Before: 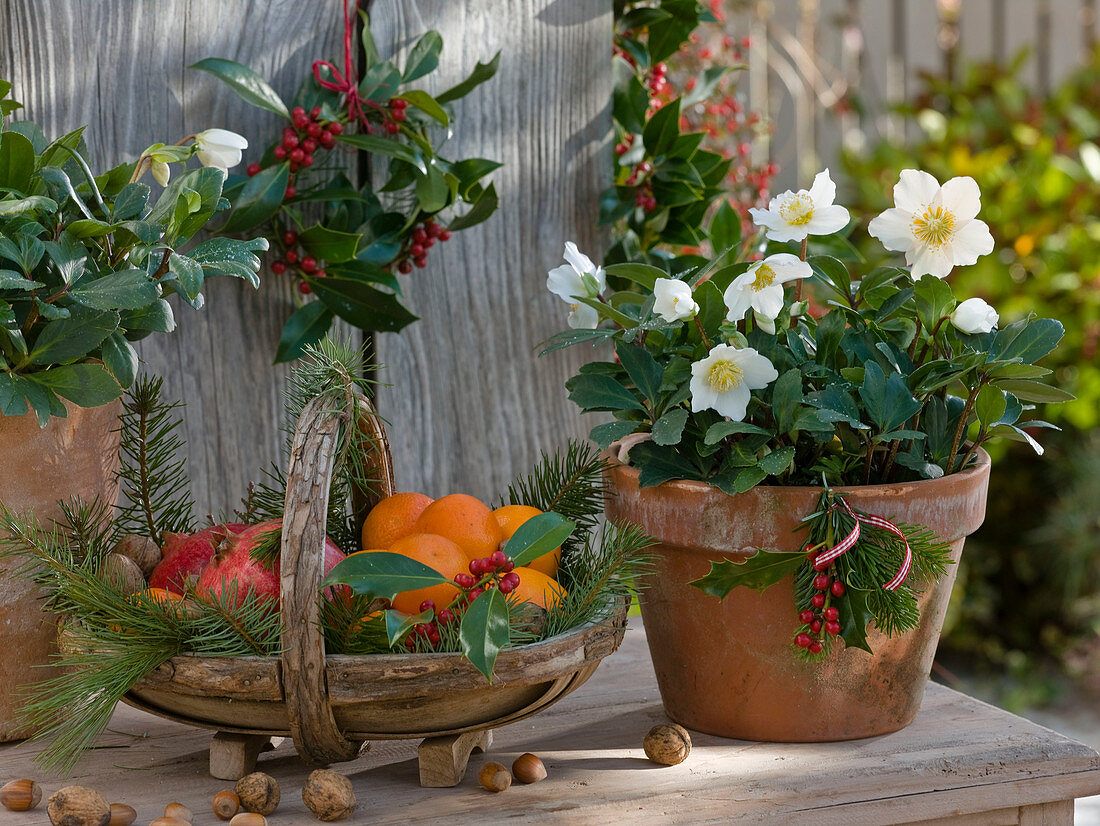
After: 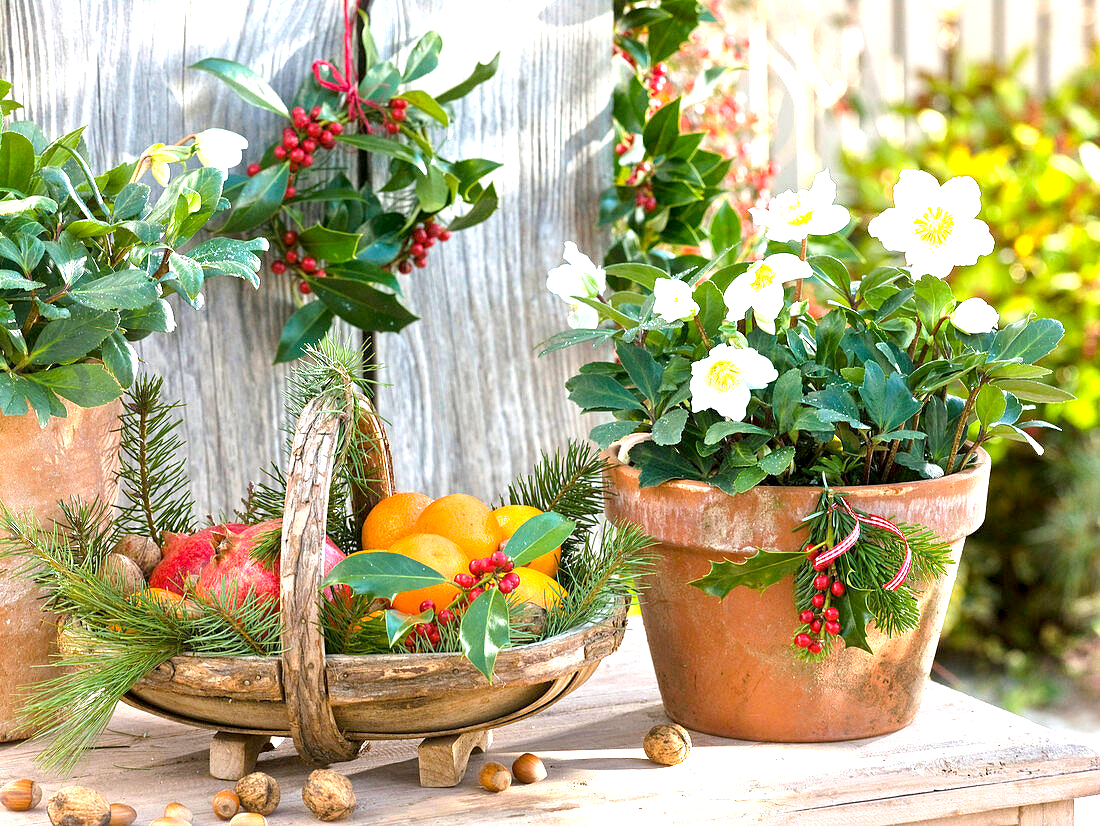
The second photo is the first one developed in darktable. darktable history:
exposure: black level correction 0.001, exposure 2 EV, compensate highlight preservation false
grain: coarseness 0.09 ISO, strength 10%
